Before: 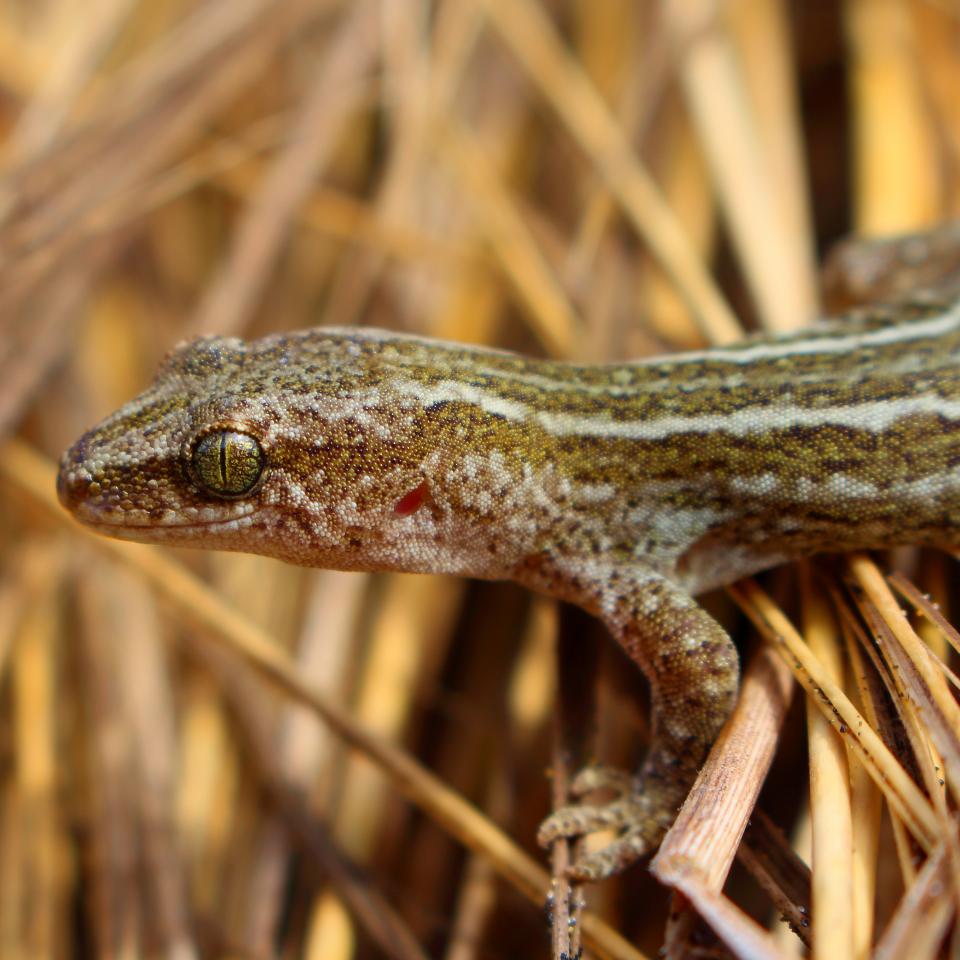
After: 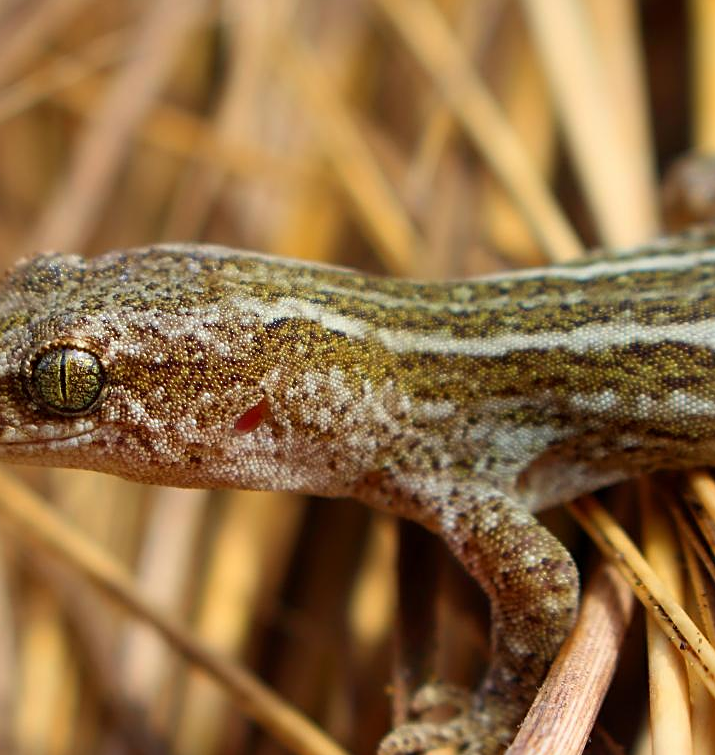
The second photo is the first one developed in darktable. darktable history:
sharpen: on, module defaults
crop: left 16.726%, top 8.681%, right 8.739%, bottom 12.614%
